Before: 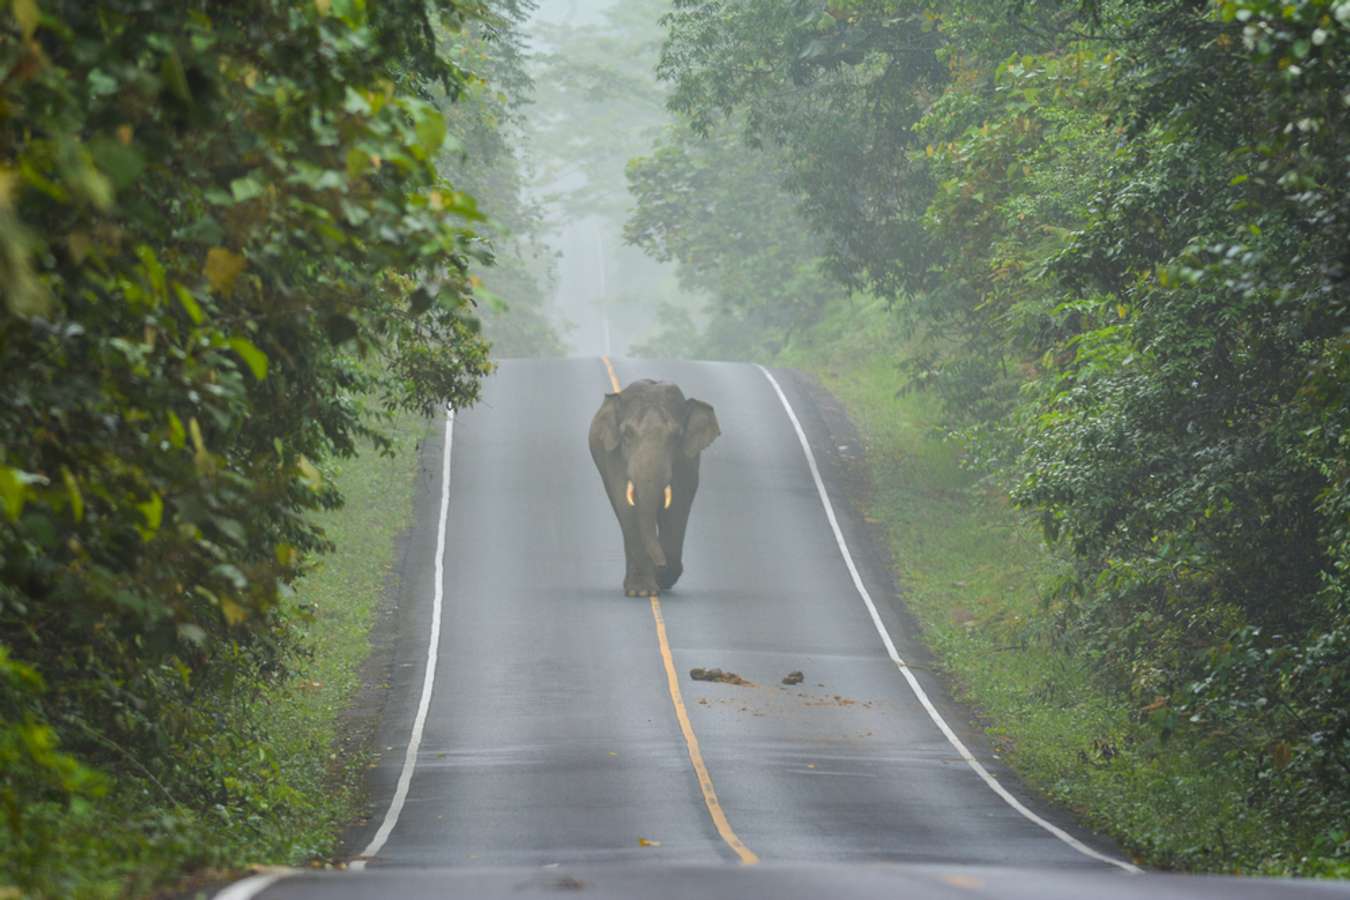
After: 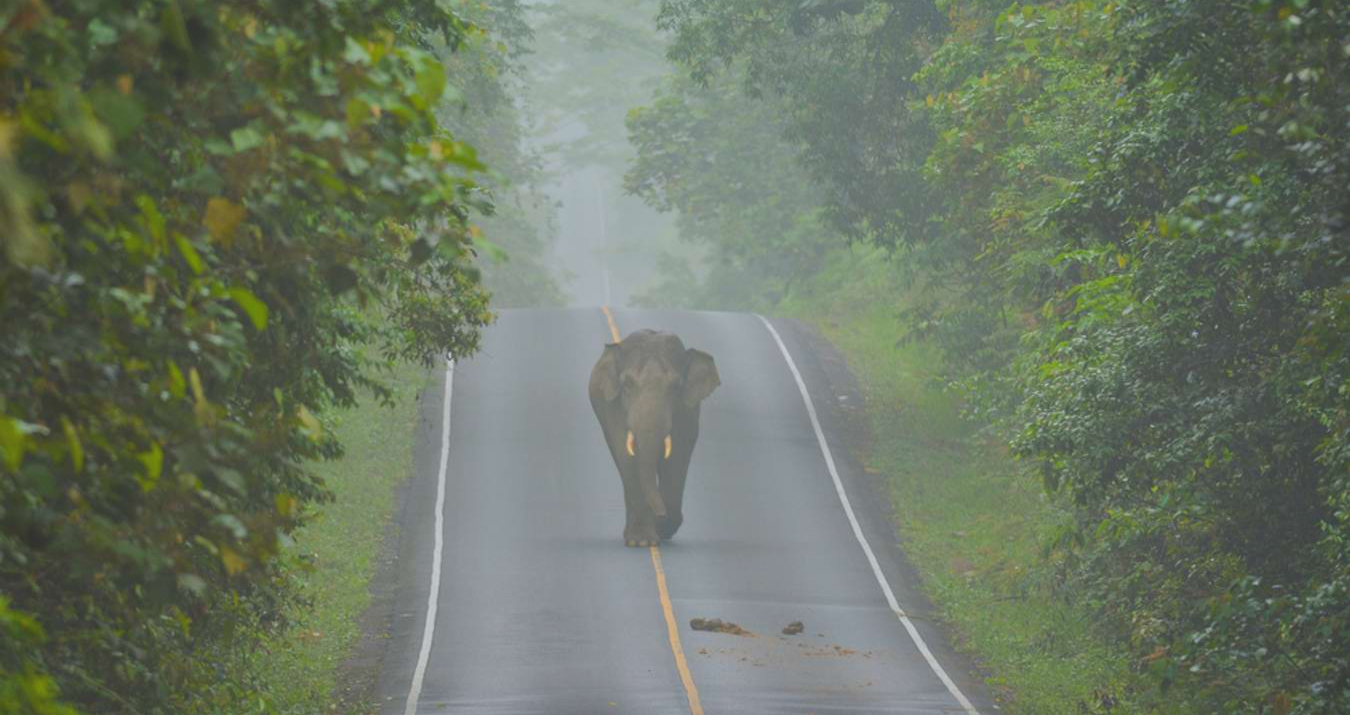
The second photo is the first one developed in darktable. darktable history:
crop and rotate: top 5.653%, bottom 14.831%
contrast brightness saturation: contrast -0.296
color zones: curves: ch1 [(0, 0.469) (0.001, 0.469) (0.12, 0.446) (0.248, 0.469) (0.5, 0.5) (0.748, 0.5) (0.999, 0.469) (1, 0.469)]
